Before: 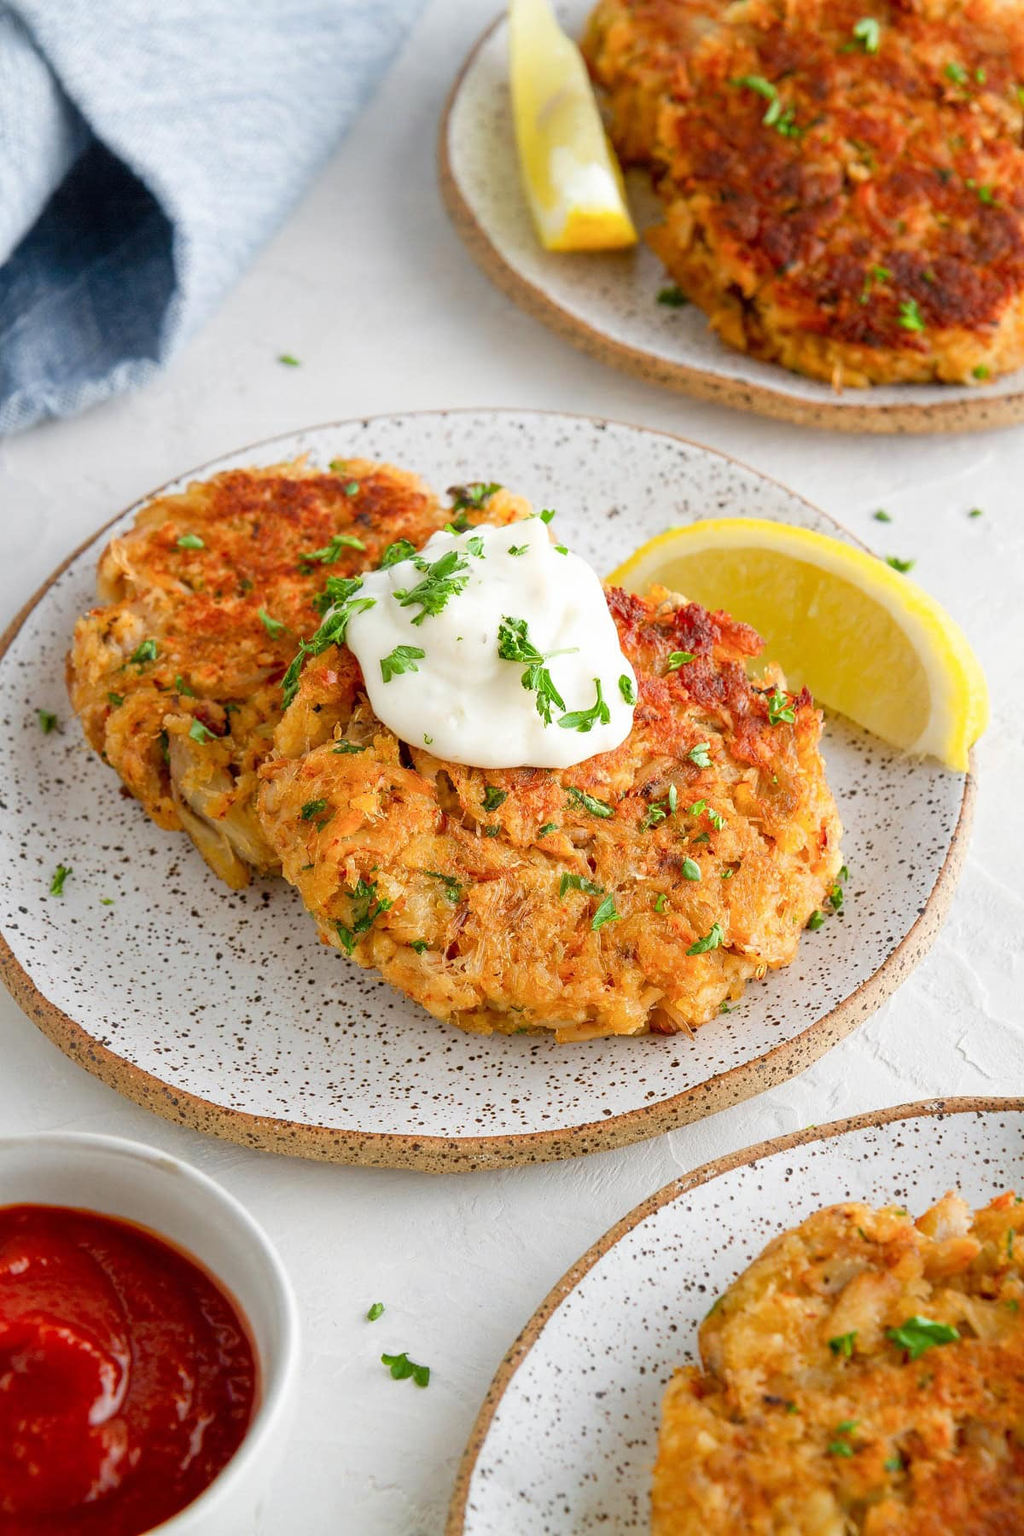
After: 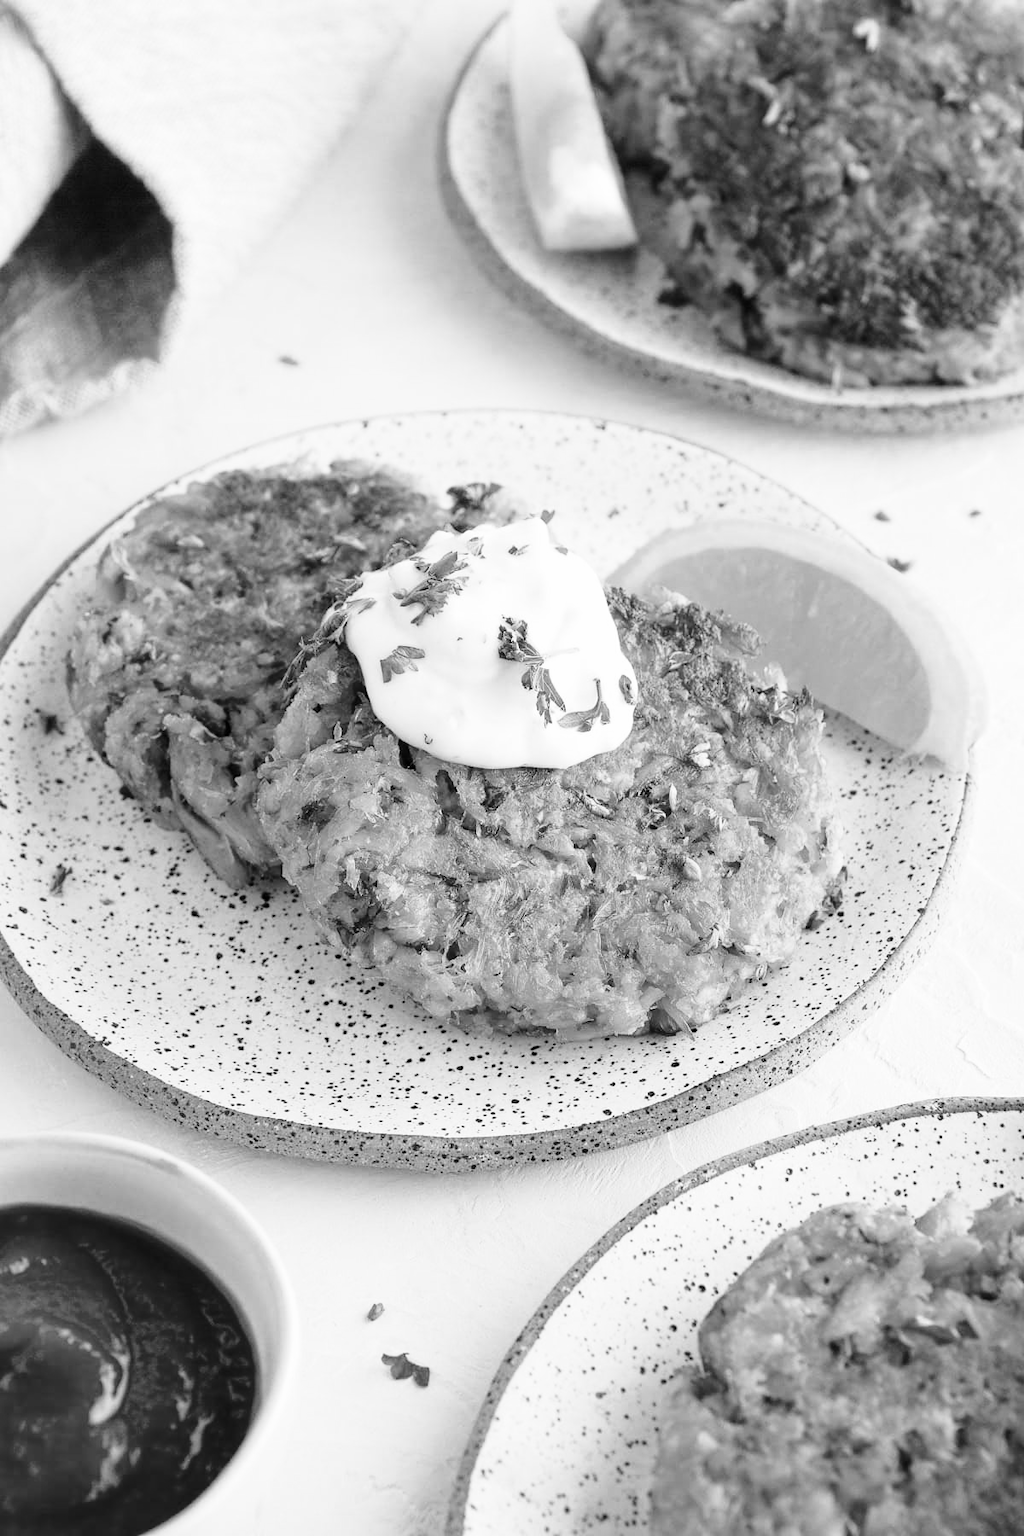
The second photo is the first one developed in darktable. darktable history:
color calibration: output gray [0.253, 0.26, 0.487, 0], gray › normalize channels true, illuminant as shot in camera, x 0.358, y 0.373, temperature 4628.91 K, gamut compression 0.009
base curve: curves: ch0 [(0, 0) (0.028, 0.03) (0.121, 0.232) (0.46, 0.748) (0.859, 0.968) (1, 1)], preserve colors none
